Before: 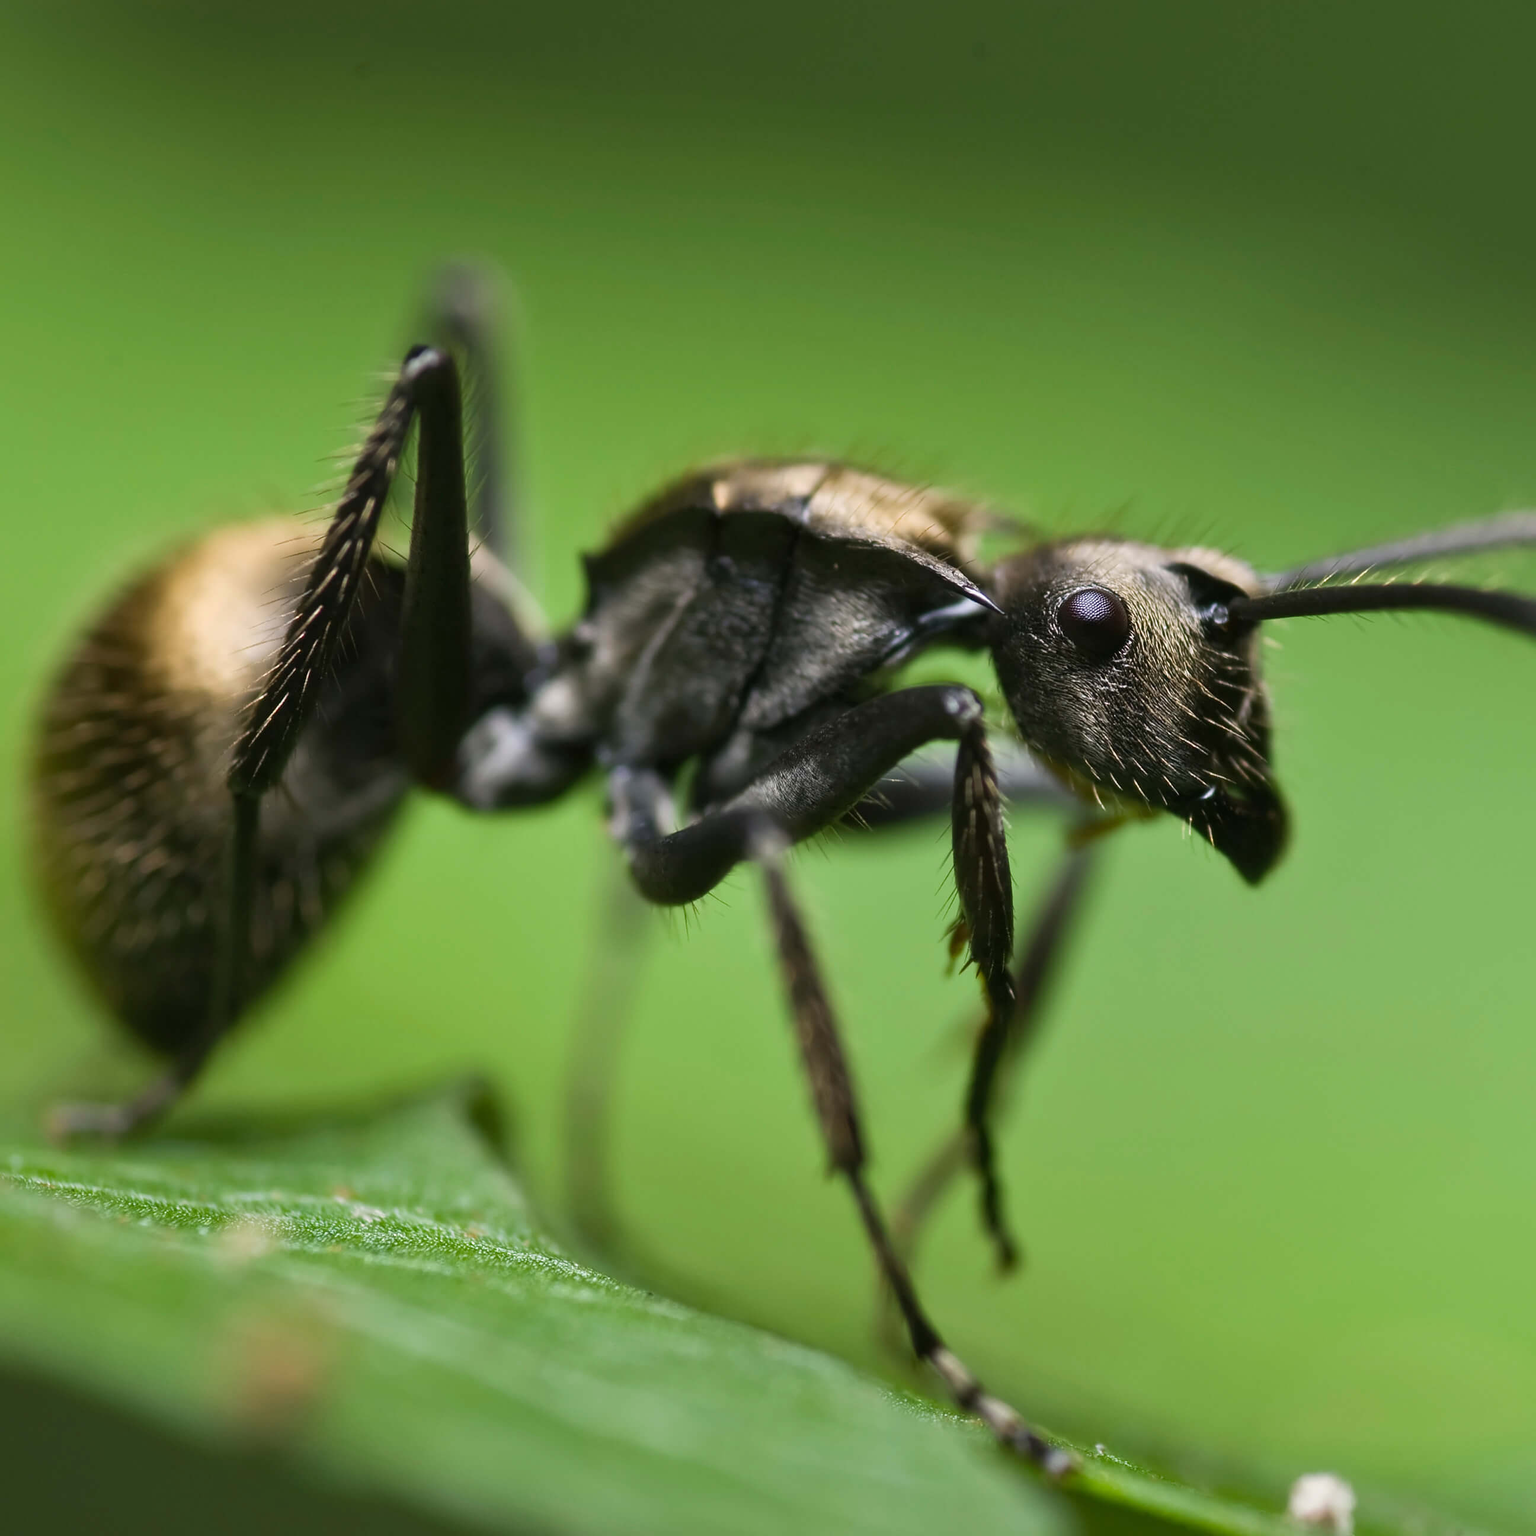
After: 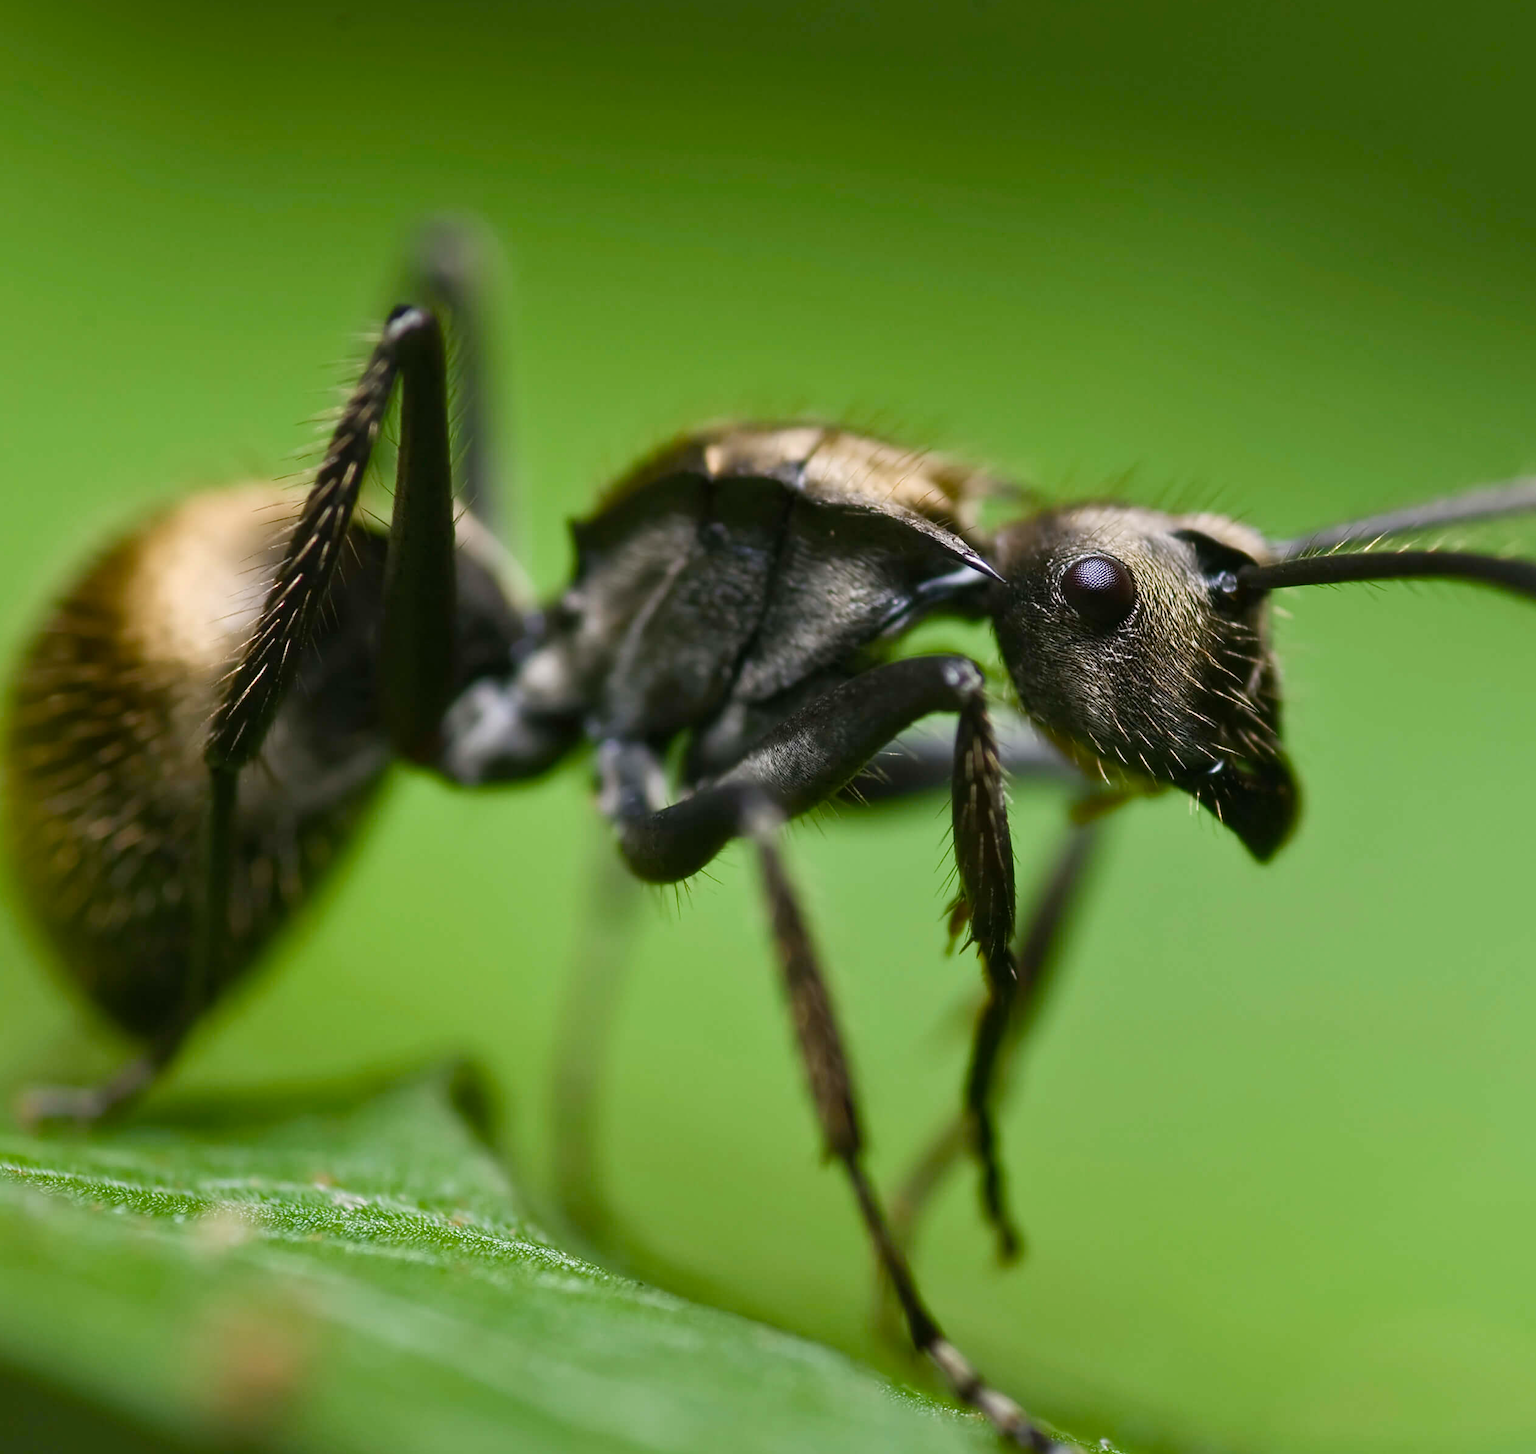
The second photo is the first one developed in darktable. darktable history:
color balance rgb: perceptual saturation grading › global saturation 20%, perceptual saturation grading › highlights -25%, perceptual saturation grading › shadows 25%
crop: left 1.964%, top 3.251%, right 1.122%, bottom 4.933%
